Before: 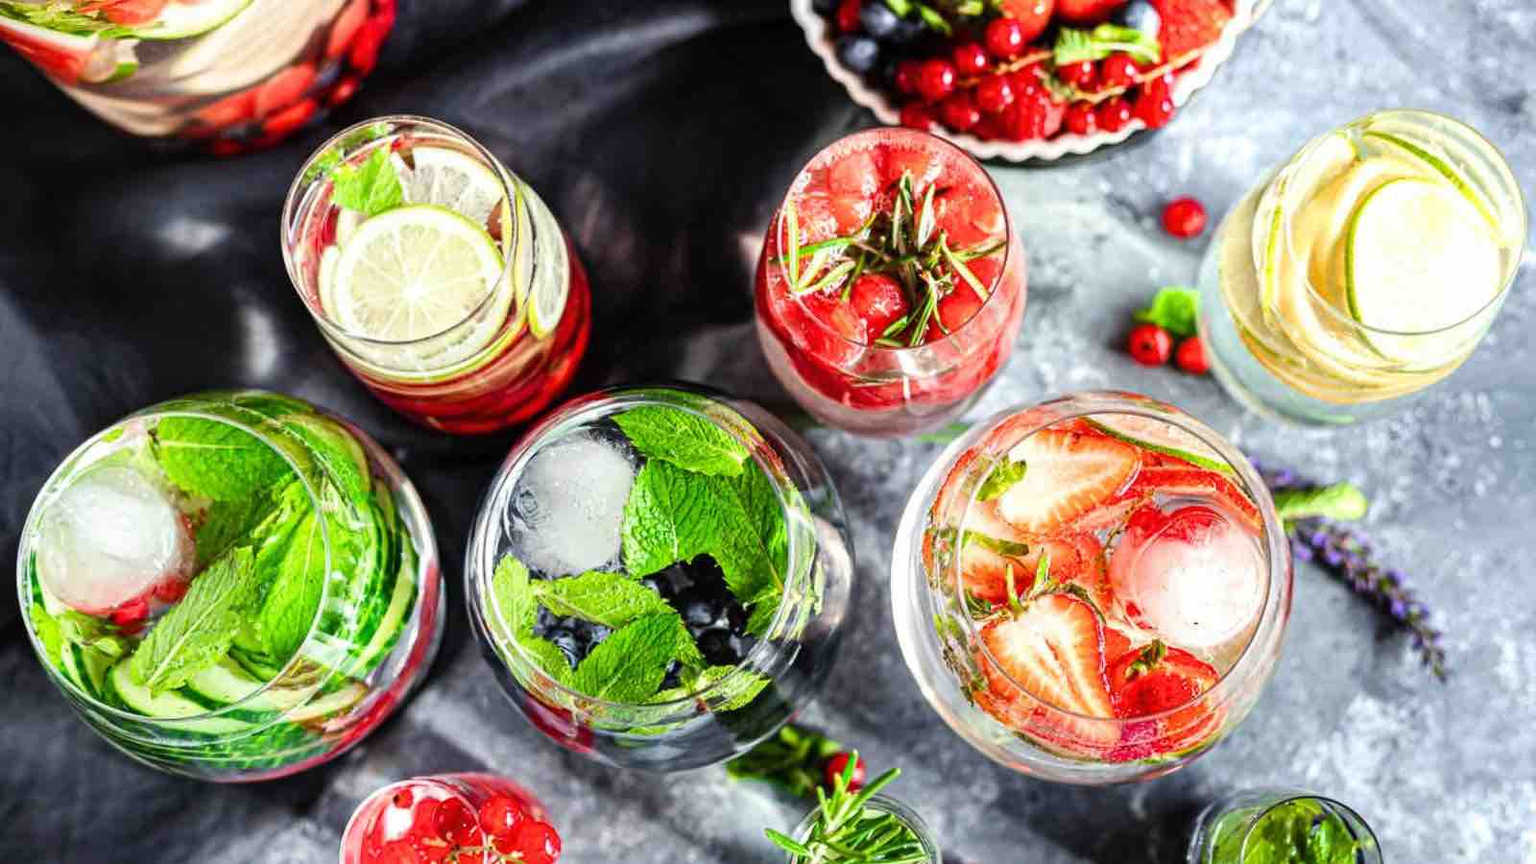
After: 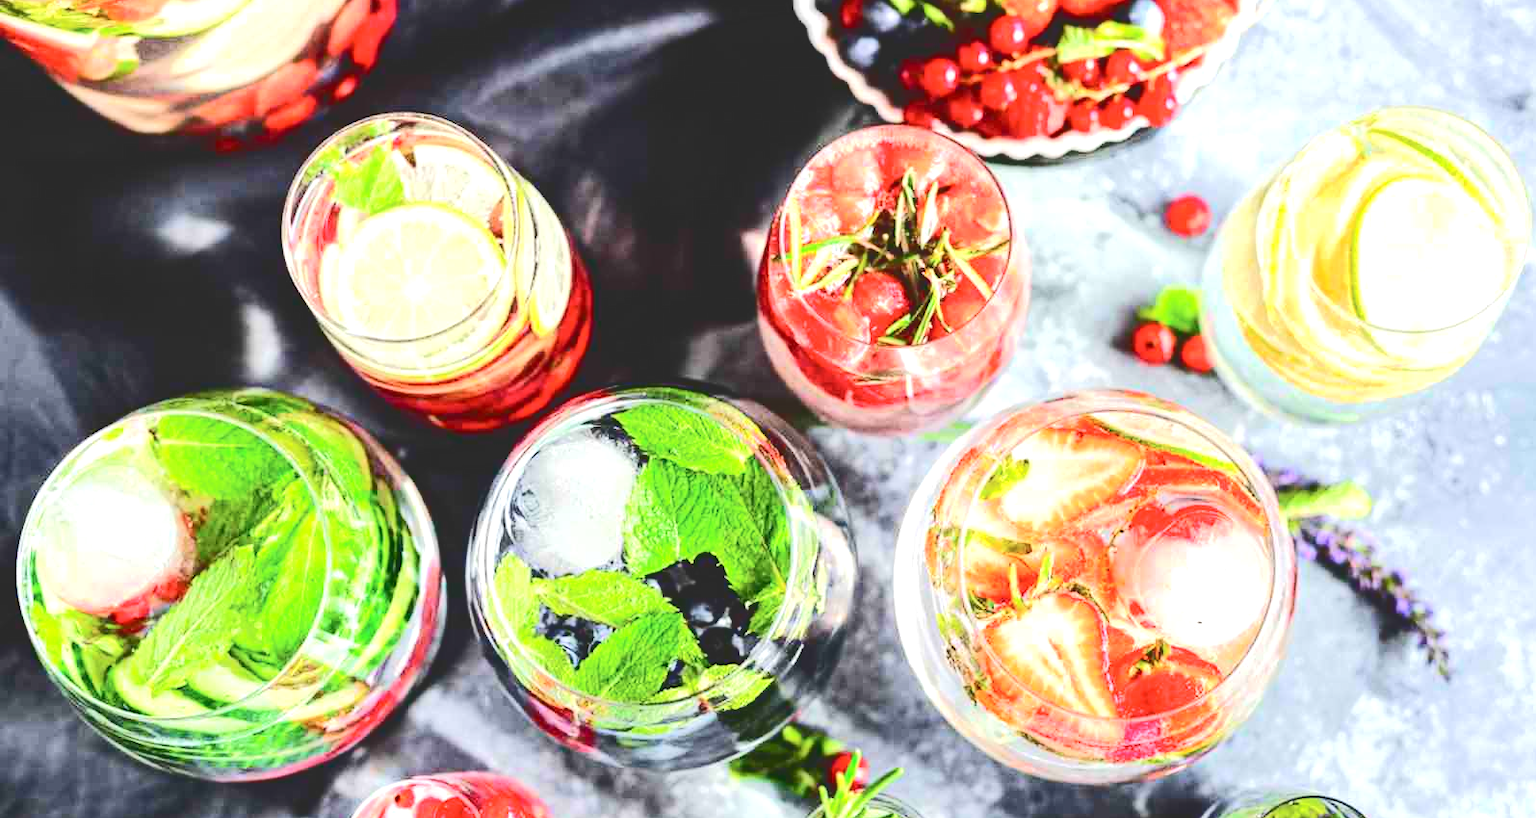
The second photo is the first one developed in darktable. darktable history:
exposure: black level correction 0, exposure 0.952 EV, compensate exposure bias true, compensate highlight preservation false
tone equalizer: -8 EV -0.001 EV, -7 EV 0.004 EV, -6 EV -0.033 EV, -5 EV 0.009 EV, -4 EV -0.009 EV, -3 EV 0.02 EV, -2 EV -0.072 EV, -1 EV -0.283 EV, +0 EV -0.588 EV, edges refinement/feathering 500, mask exposure compensation -1.57 EV, preserve details no
tone curve: curves: ch0 [(0, 0) (0.003, 0.17) (0.011, 0.17) (0.025, 0.17) (0.044, 0.168) (0.069, 0.167) (0.1, 0.173) (0.136, 0.181) (0.177, 0.199) (0.224, 0.226) (0.277, 0.271) (0.335, 0.333) (0.399, 0.419) (0.468, 0.52) (0.543, 0.621) (0.623, 0.716) (0.709, 0.795) (0.801, 0.867) (0.898, 0.914) (1, 1)], color space Lab, independent channels, preserve colors none
crop: top 0.393%, right 0.264%, bottom 5.088%
